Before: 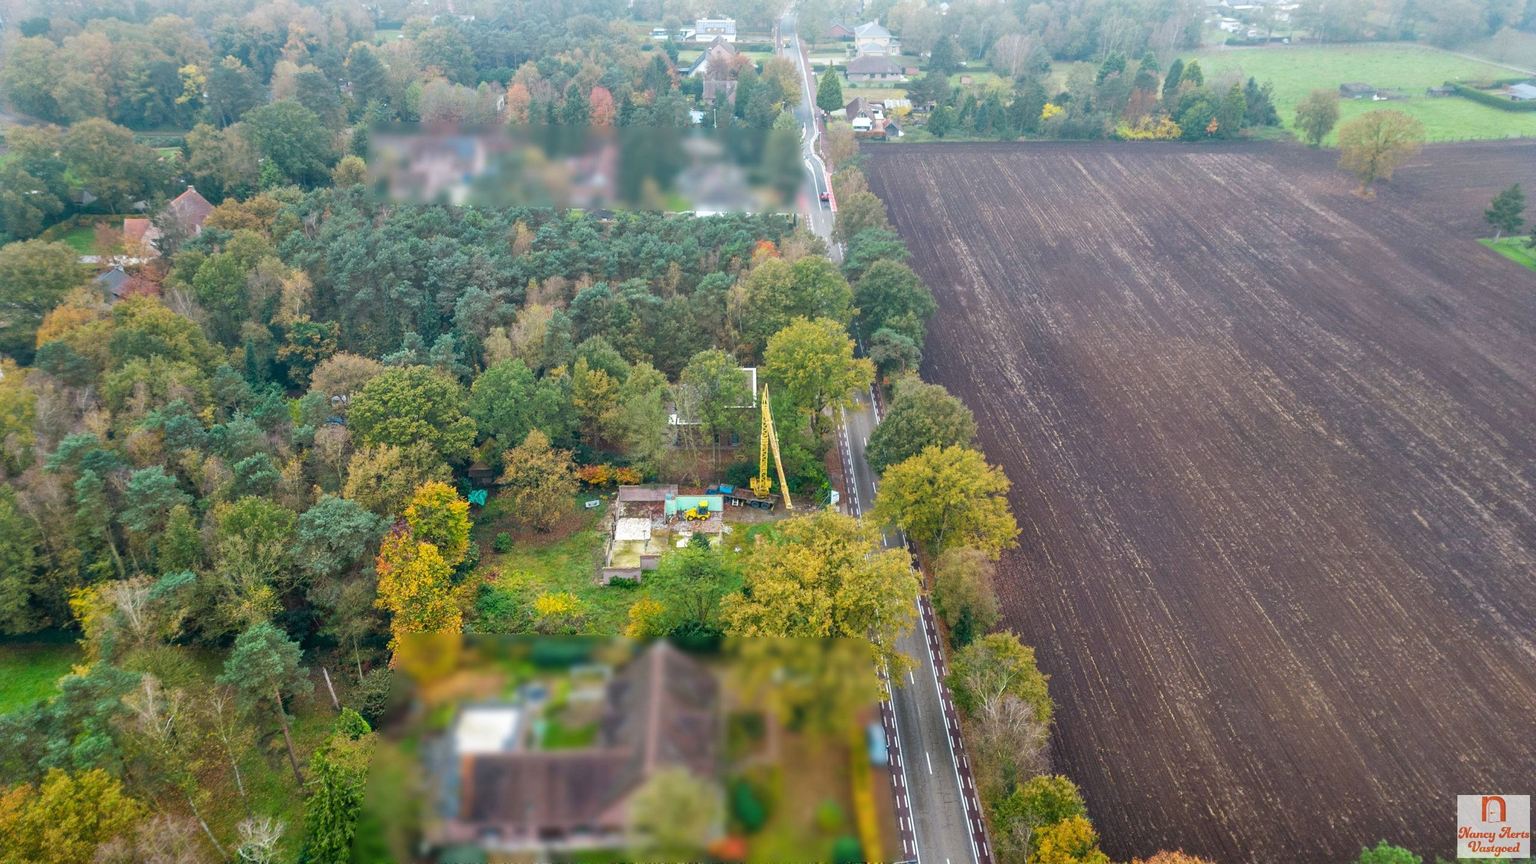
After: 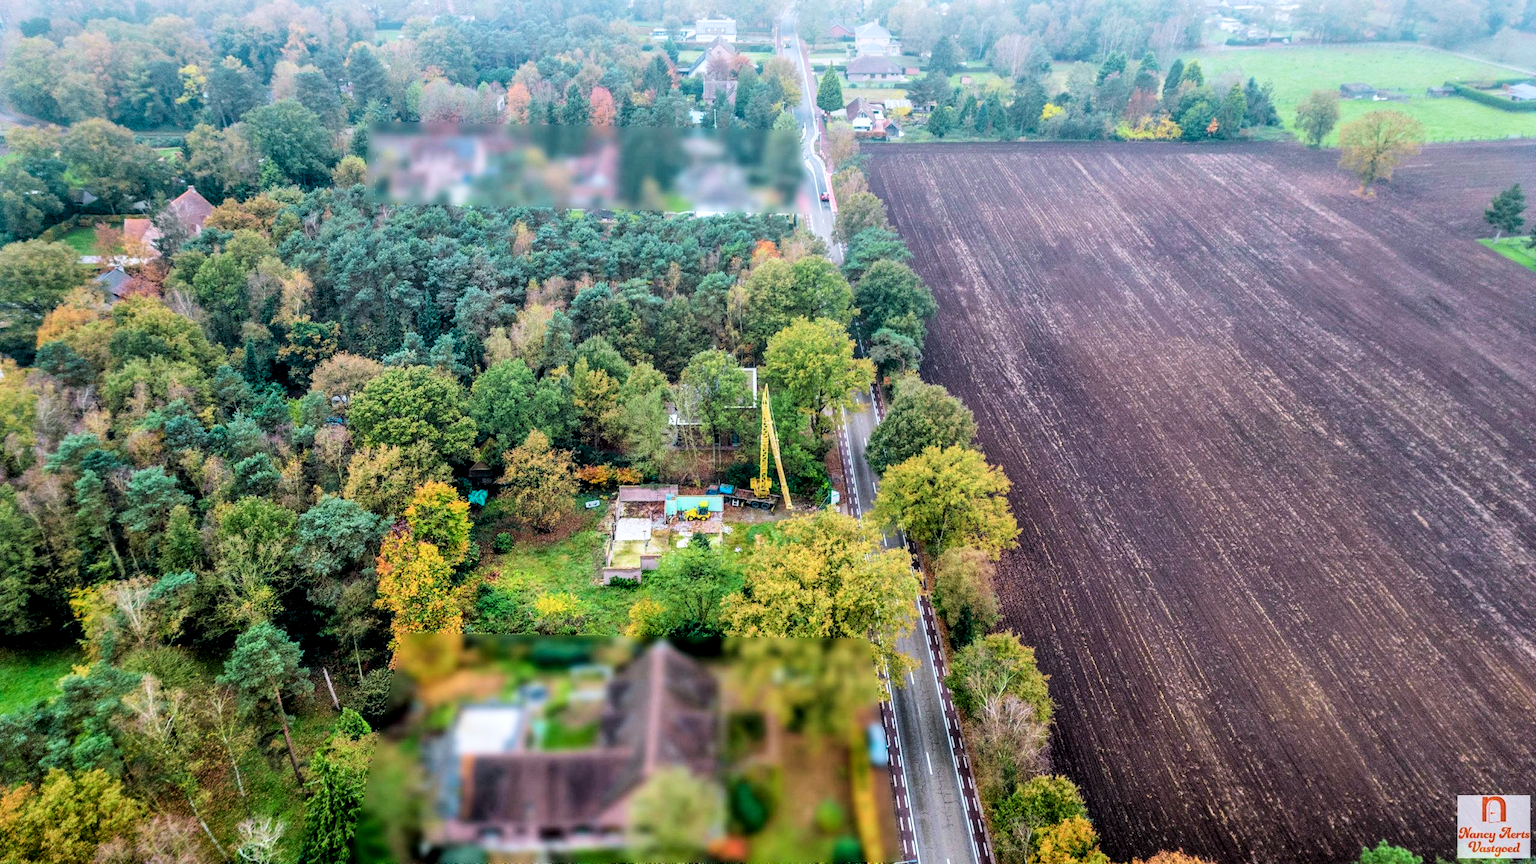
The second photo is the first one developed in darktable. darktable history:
local contrast: detail 130%
exposure: exposure -0.153 EV, compensate highlight preservation false
filmic rgb: black relative exposure -5 EV, hardness 2.88, contrast 1.4, highlights saturation mix -30%
tone curve: curves: ch0 [(0, 0) (0.389, 0.458) (0.745, 0.82) (0.849, 0.917) (0.919, 0.969) (1, 1)]; ch1 [(0, 0) (0.437, 0.404) (0.5, 0.5) (0.529, 0.55) (0.58, 0.6) (0.616, 0.649) (1, 1)]; ch2 [(0, 0) (0.442, 0.428) (0.5, 0.5) (0.525, 0.543) (0.585, 0.62) (1, 1)], color space Lab, independent channels, preserve colors none
color calibration: illuminant as shot in camera, x 0.358, y 0.373, temperature 4628.91 K
